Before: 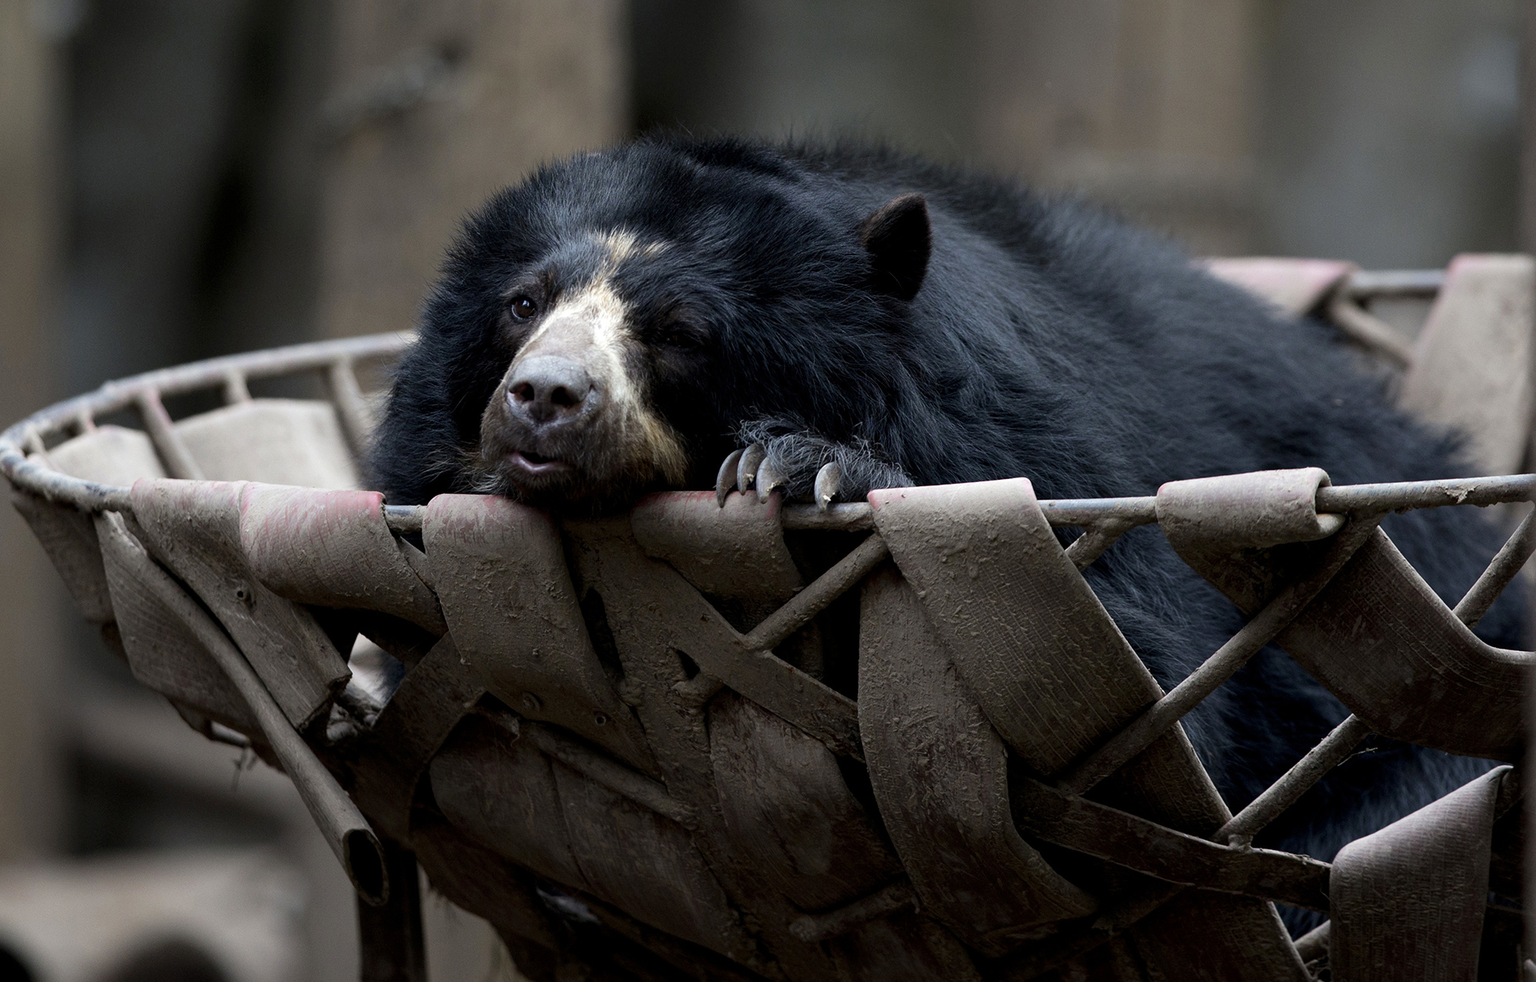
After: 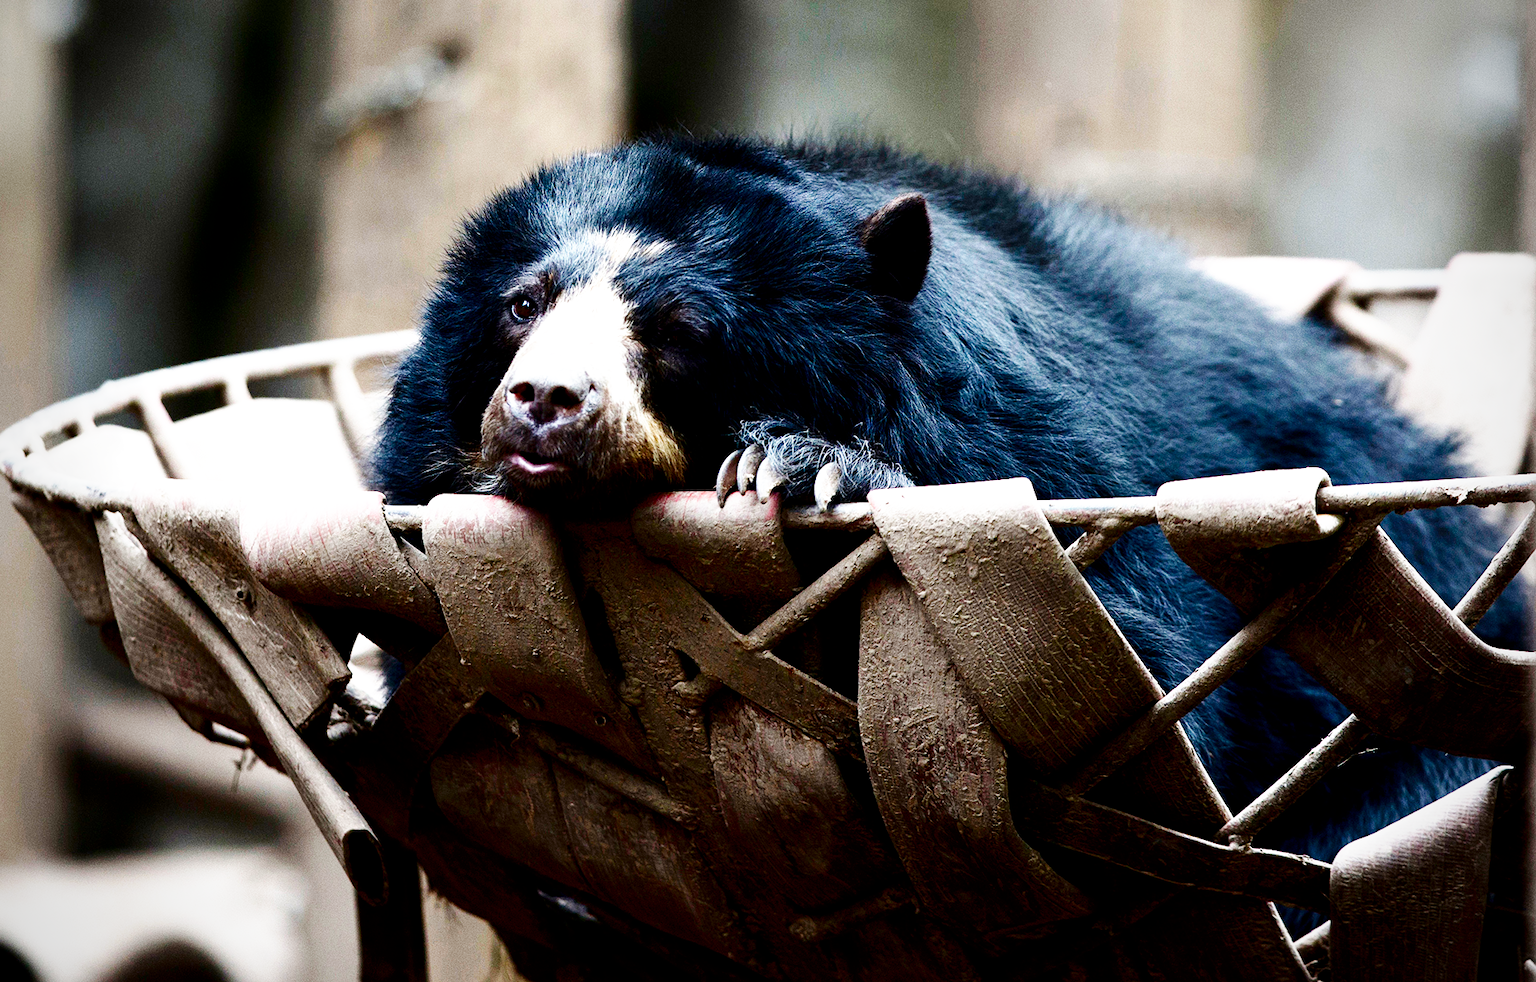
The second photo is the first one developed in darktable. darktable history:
exposure: black level correction 0, exposure 1.199 EV, compensate exposure bias true, compensate highlight preservation false
base curve: curves: ch0 [(0, 0) (0.007, 0.004) (0.027, 0.03) (0.046, 0.07) (0.207, 0.54) (0.442, 0.872) (0.673, 0.972) (1, 1)], preserve colors none
contrast brightness saturation: brightness -0.2, saturation 0.081
vignetting: fall-off radius 60.96%
